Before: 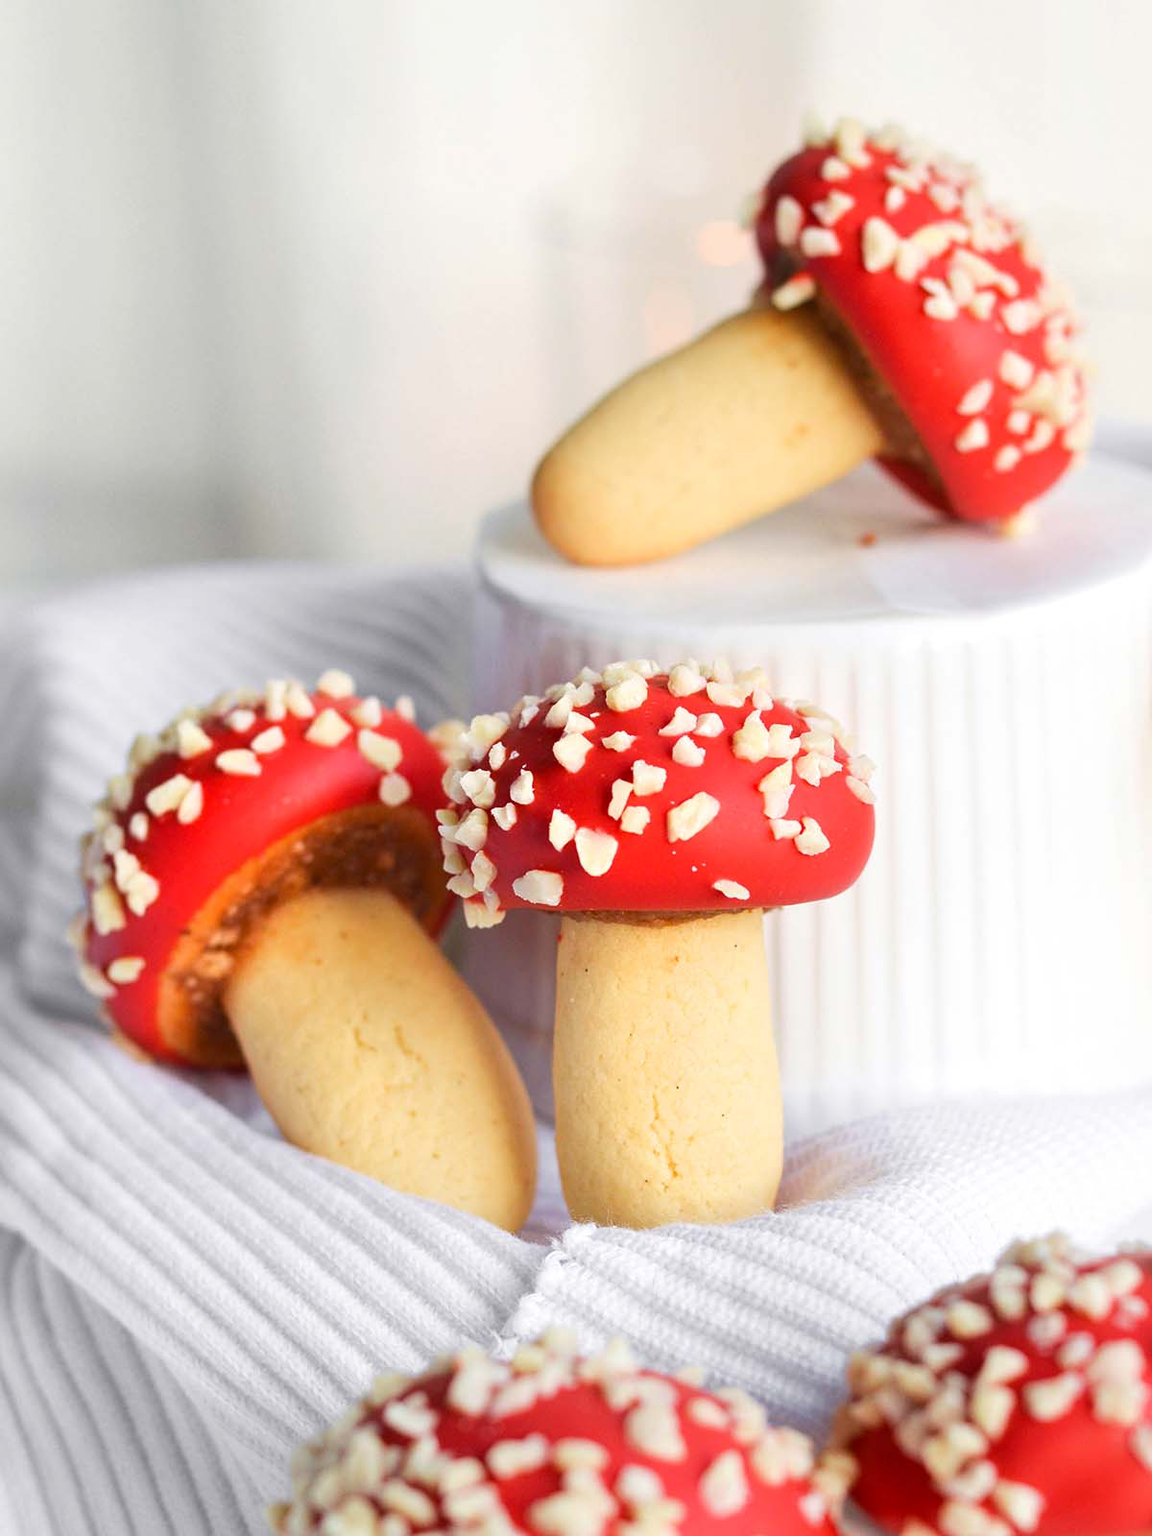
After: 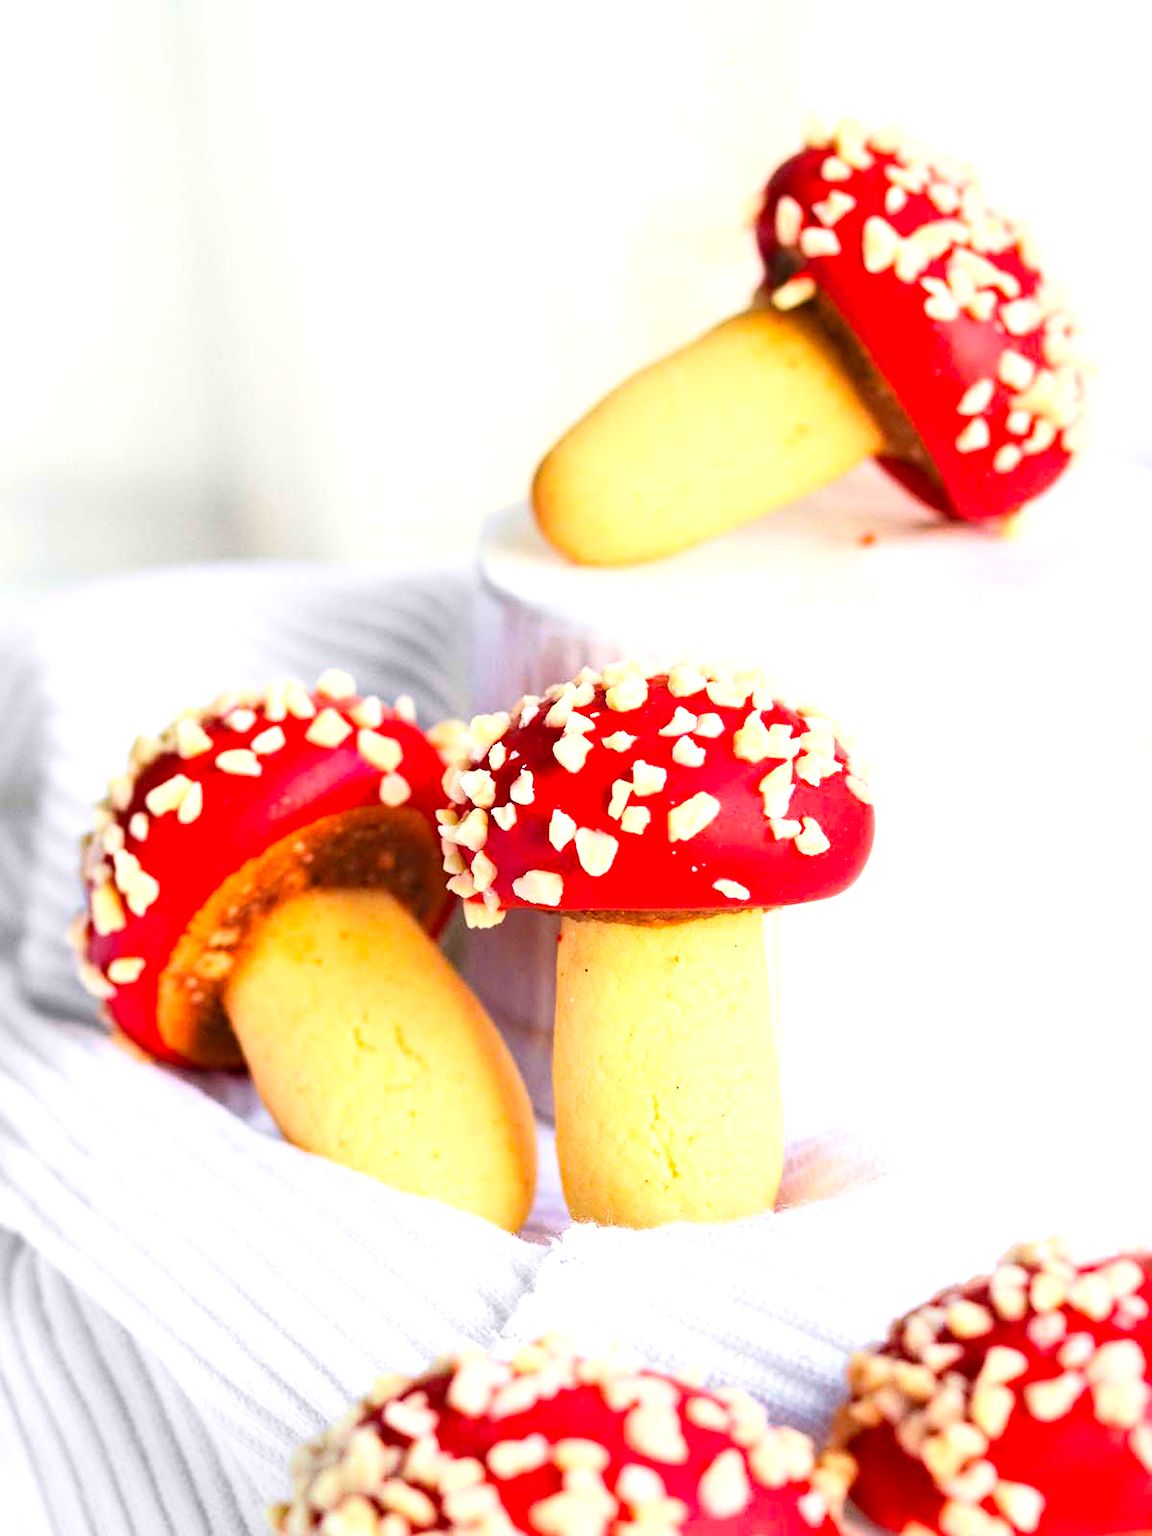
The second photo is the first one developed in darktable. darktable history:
haze removal: strength 0.294, distance 0.254, compatibility mode true, adaptive false
levels: levels [0.062, 0.494, 0.925]
contrast brightness saturation: contrast 0.243, brightness 0.253, saturation 0.392
